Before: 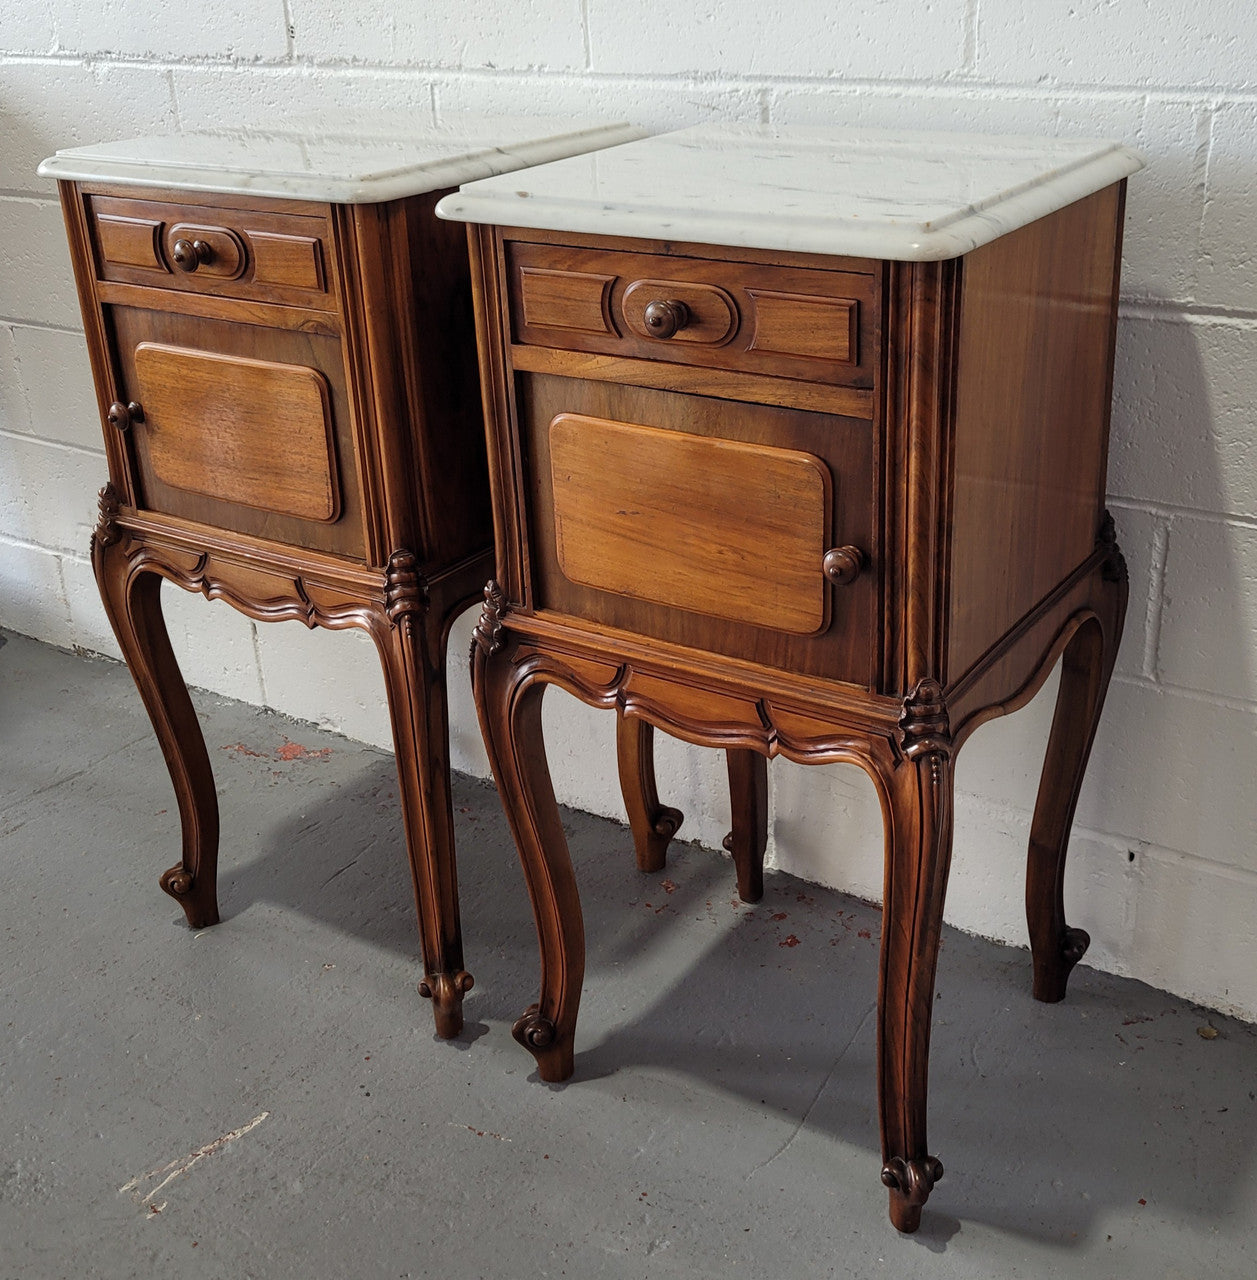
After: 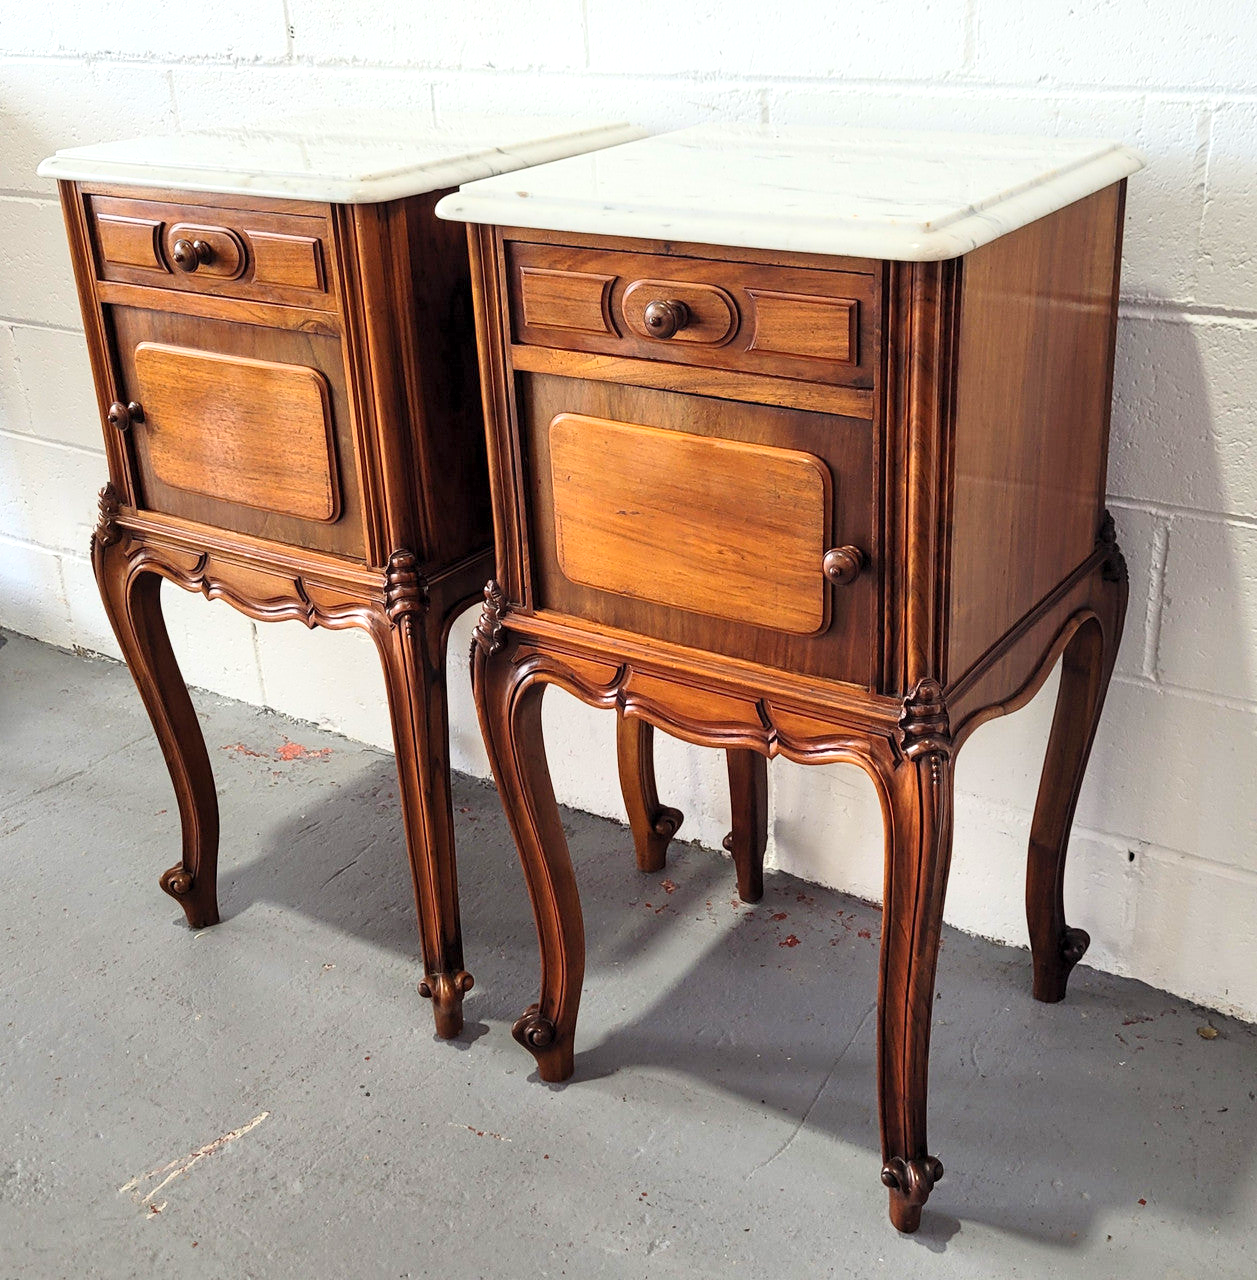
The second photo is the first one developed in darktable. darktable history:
exposure: black level correction 0.001, exposure 0.5 EV, compensate exposure bias true, compensate highlight preservation false
contrast brightness saturation: contrast 0.2, brightness 0.16, saturation 0.22
